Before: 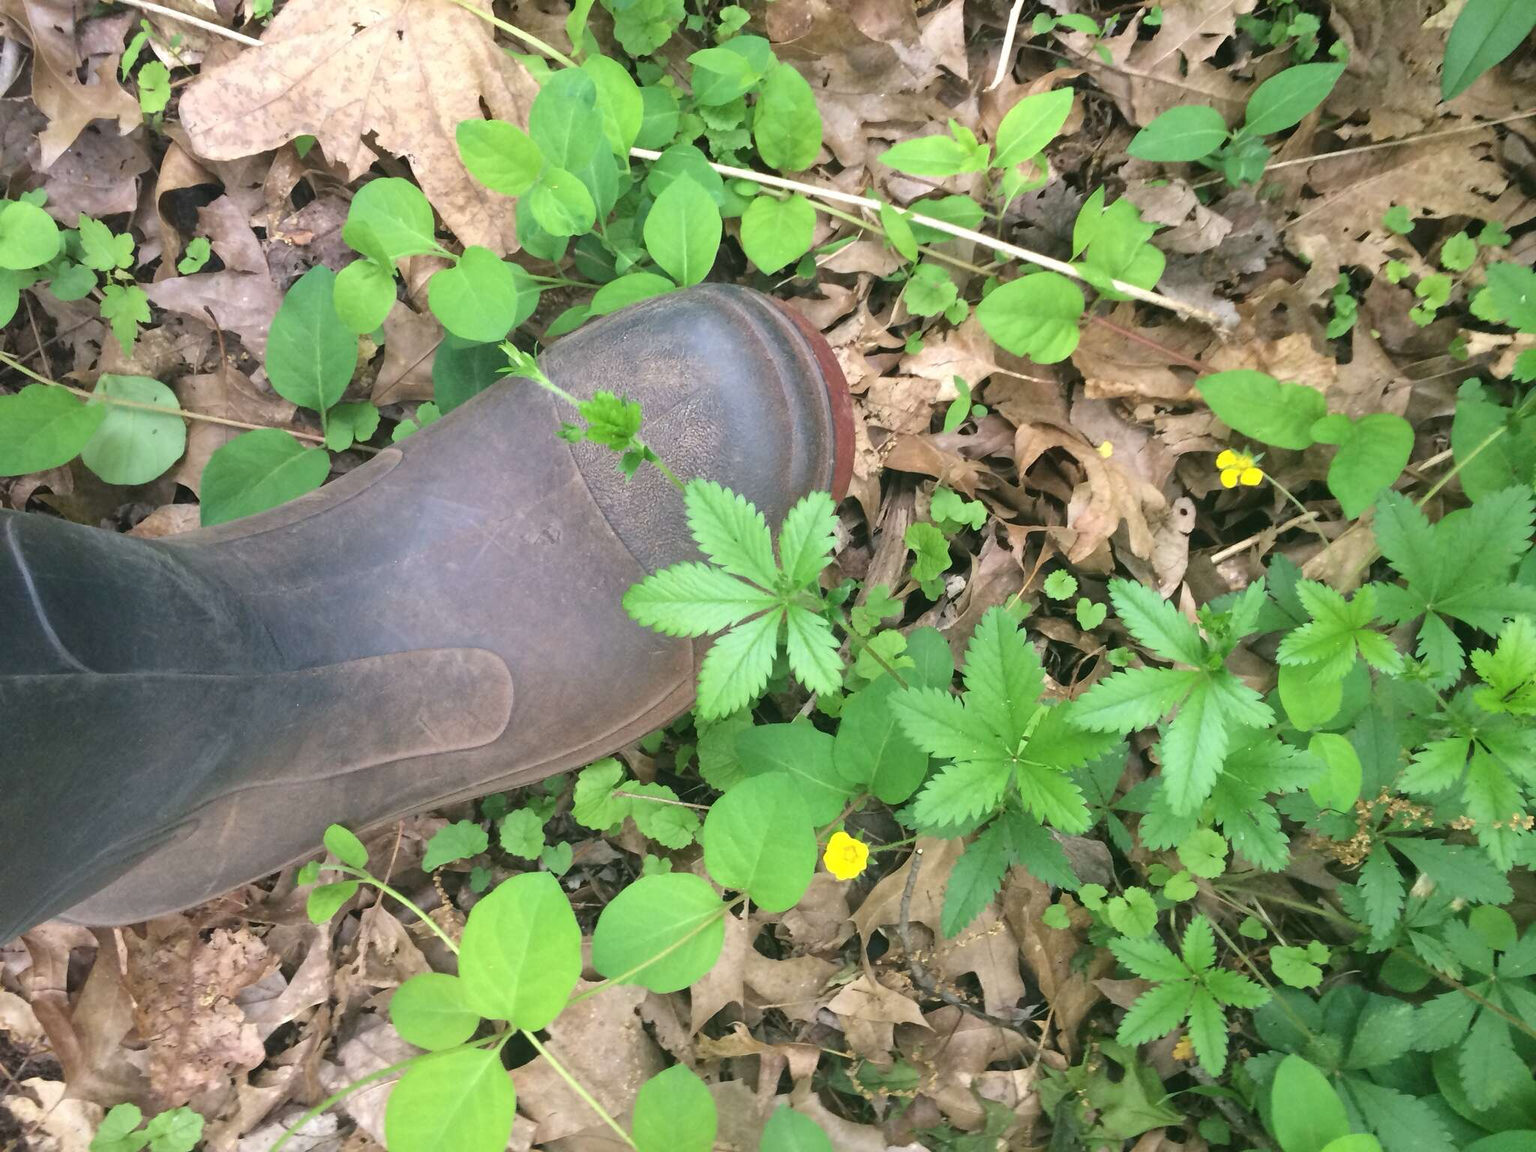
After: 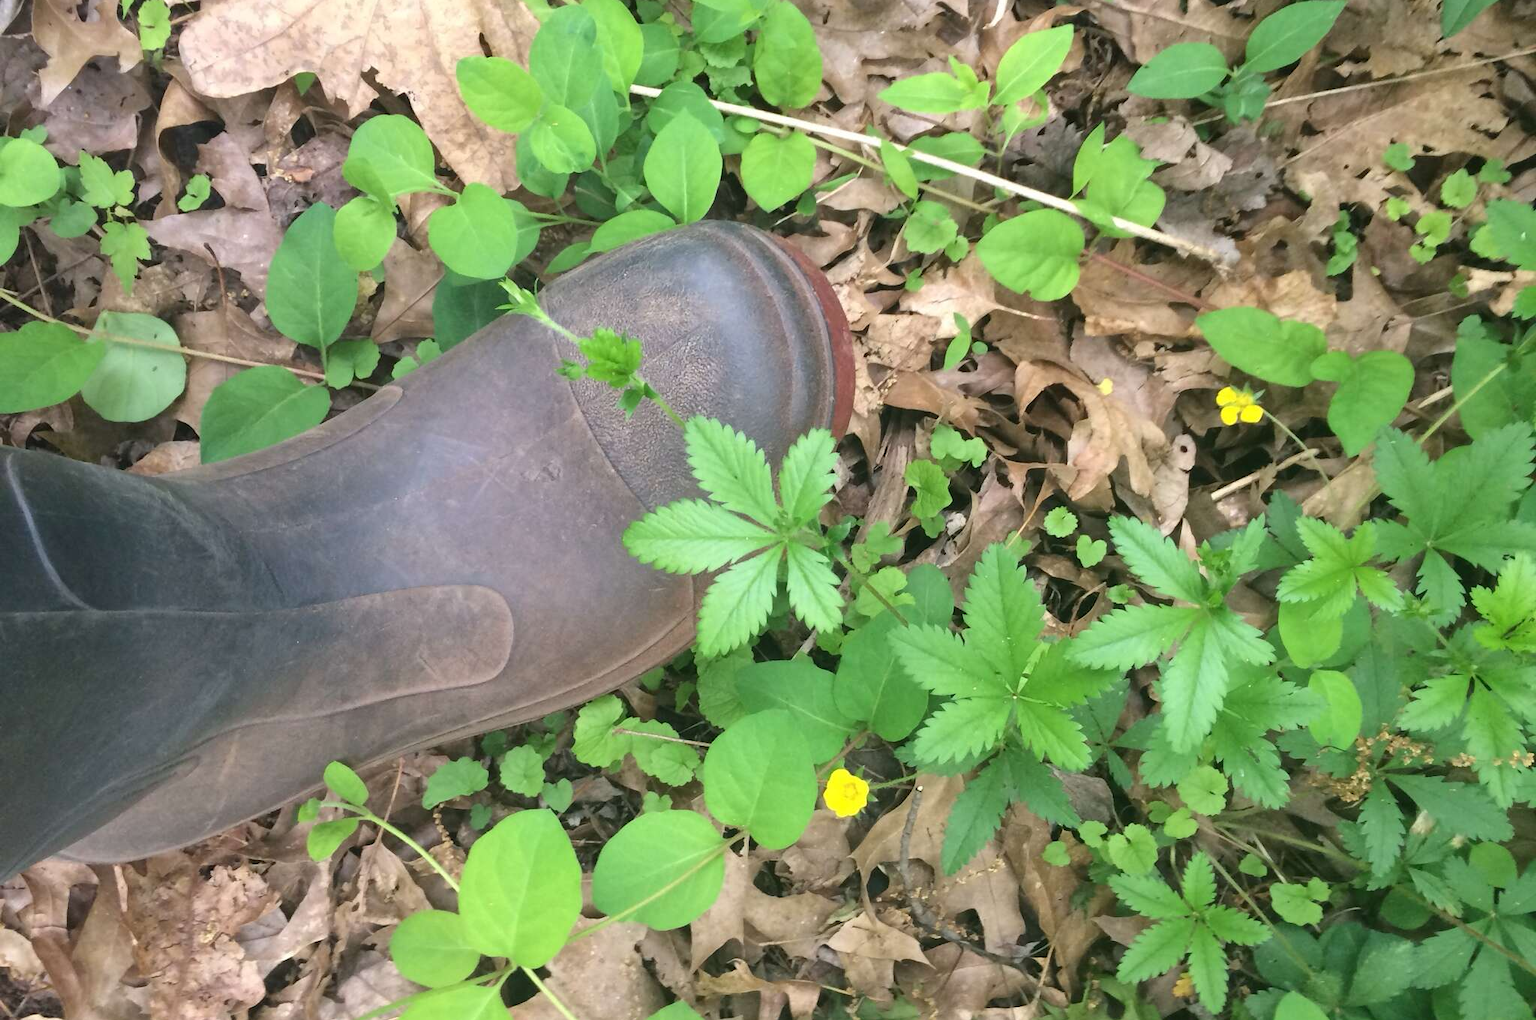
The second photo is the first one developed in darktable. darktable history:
crop and rotate: top 5.491%, bottom 5.849%
